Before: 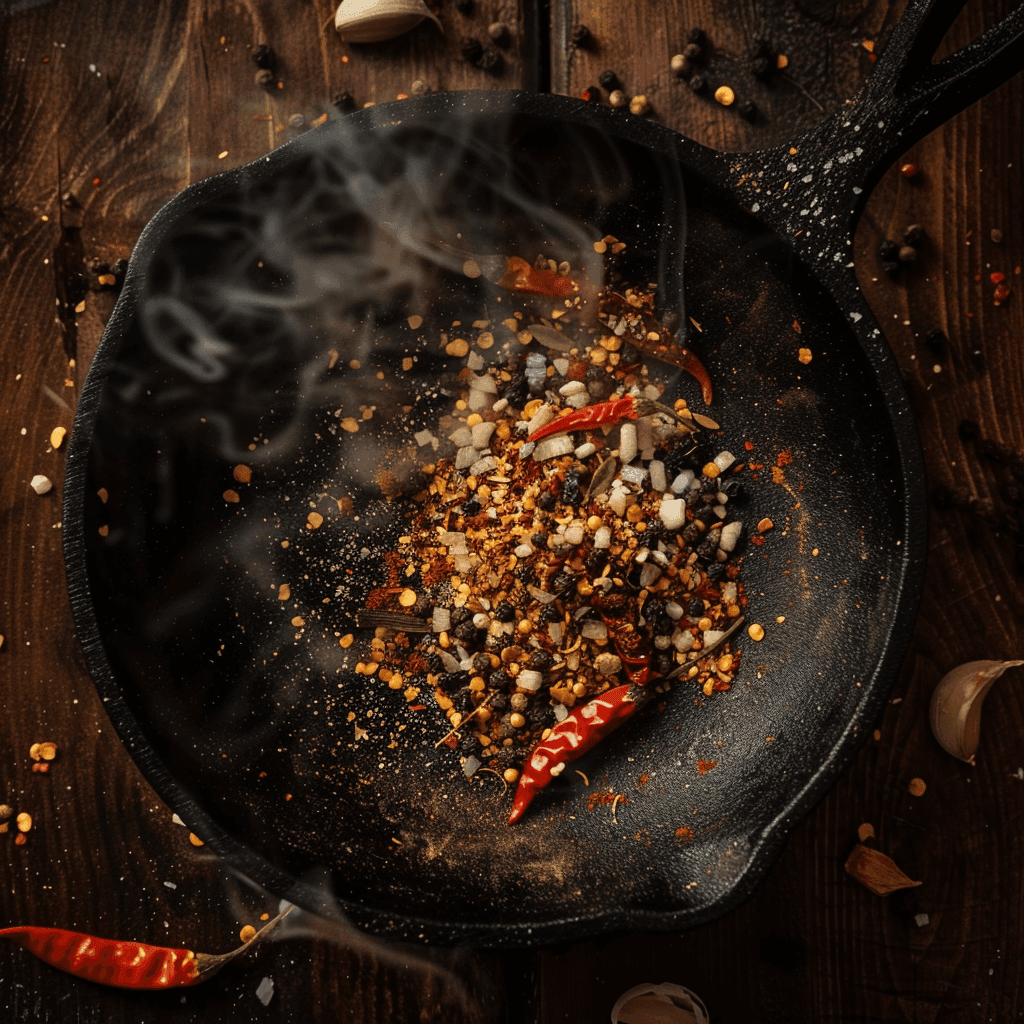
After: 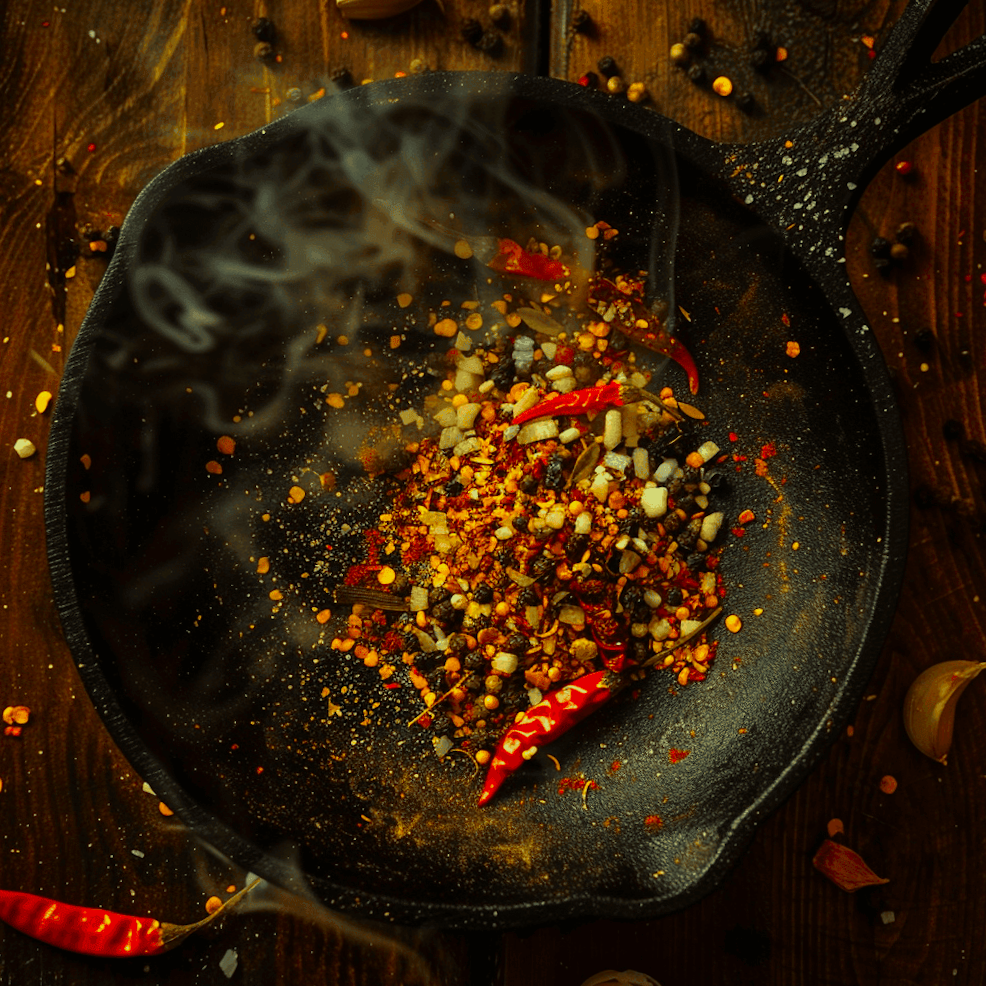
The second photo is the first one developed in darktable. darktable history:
exposure: compensate highlight preservation false
color correction: highlights a* -11.06, highlights b* 9.8, saturation 1.72
crop and rotate: angle -2.22°
